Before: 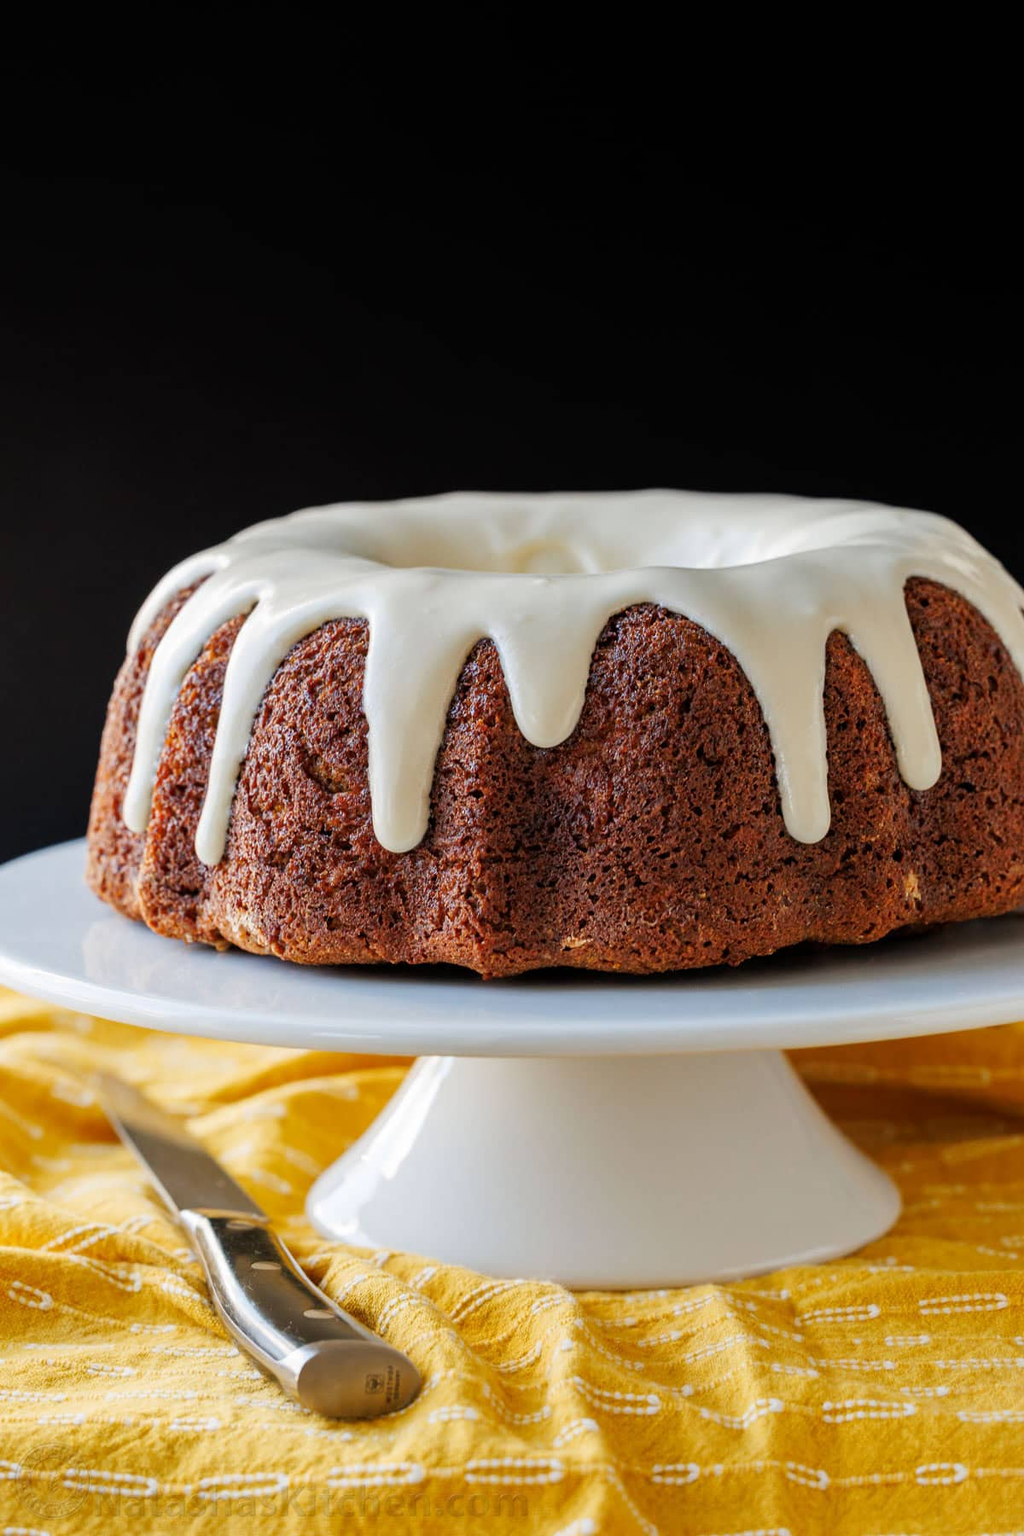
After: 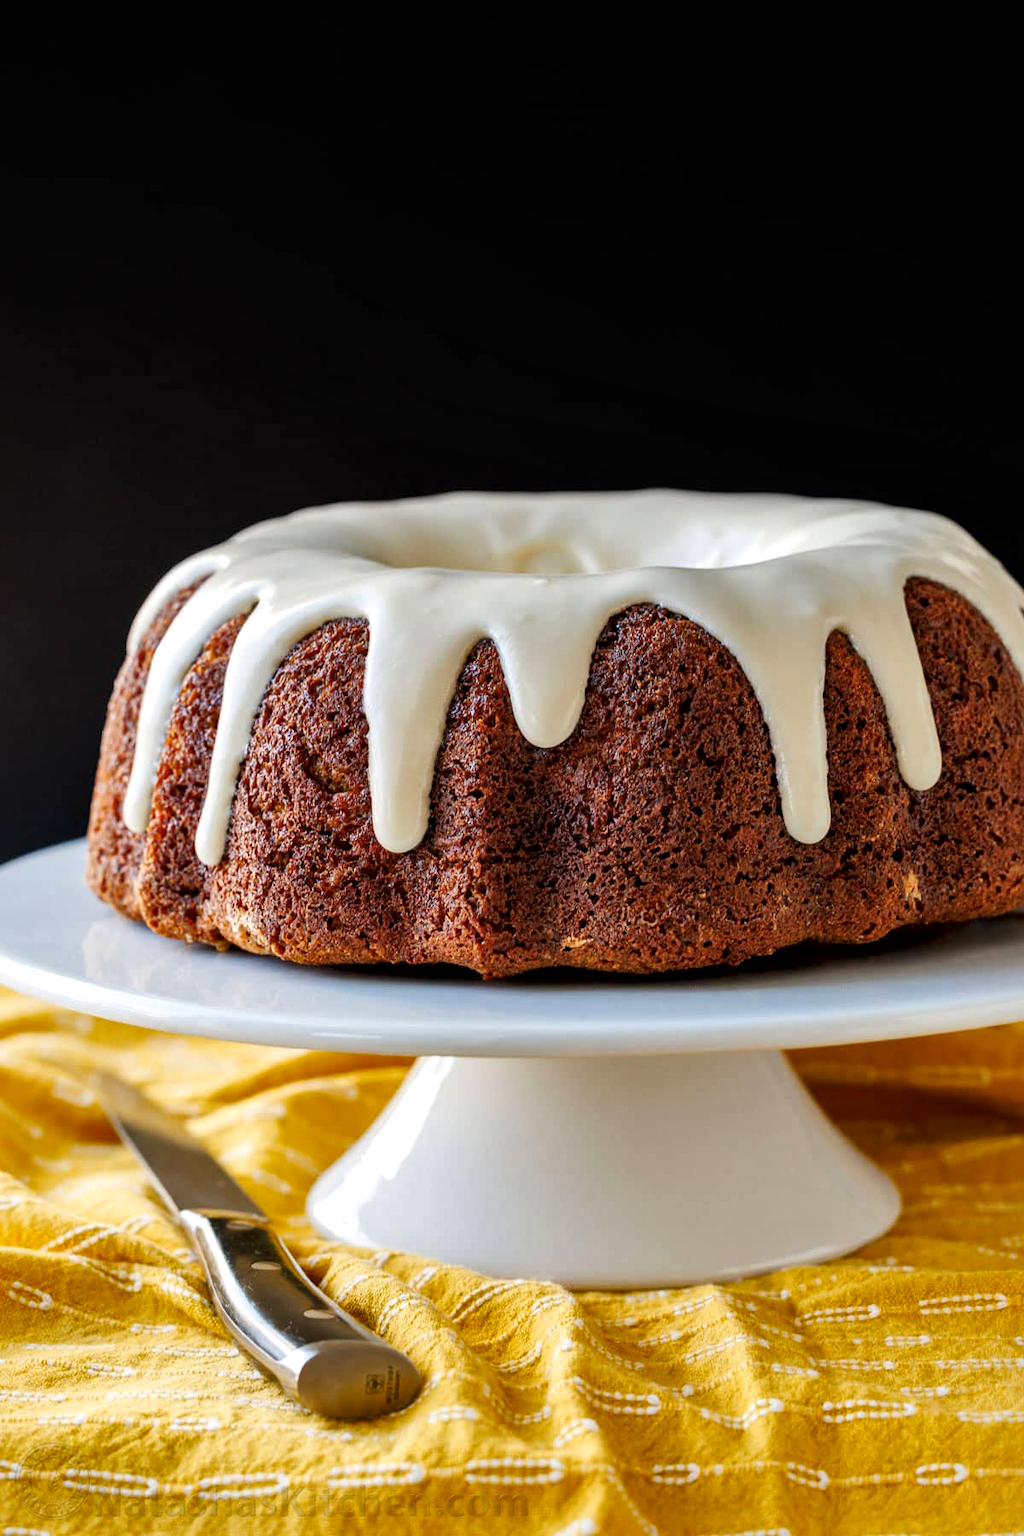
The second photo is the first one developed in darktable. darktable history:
color balance rgb: perceptual saturation grading › global saturation 2.789%, global vibrance 20%
local contrast: mode bilateral grid, contrast 25, coarseness 61, detail 150%, midtone range 0.2
